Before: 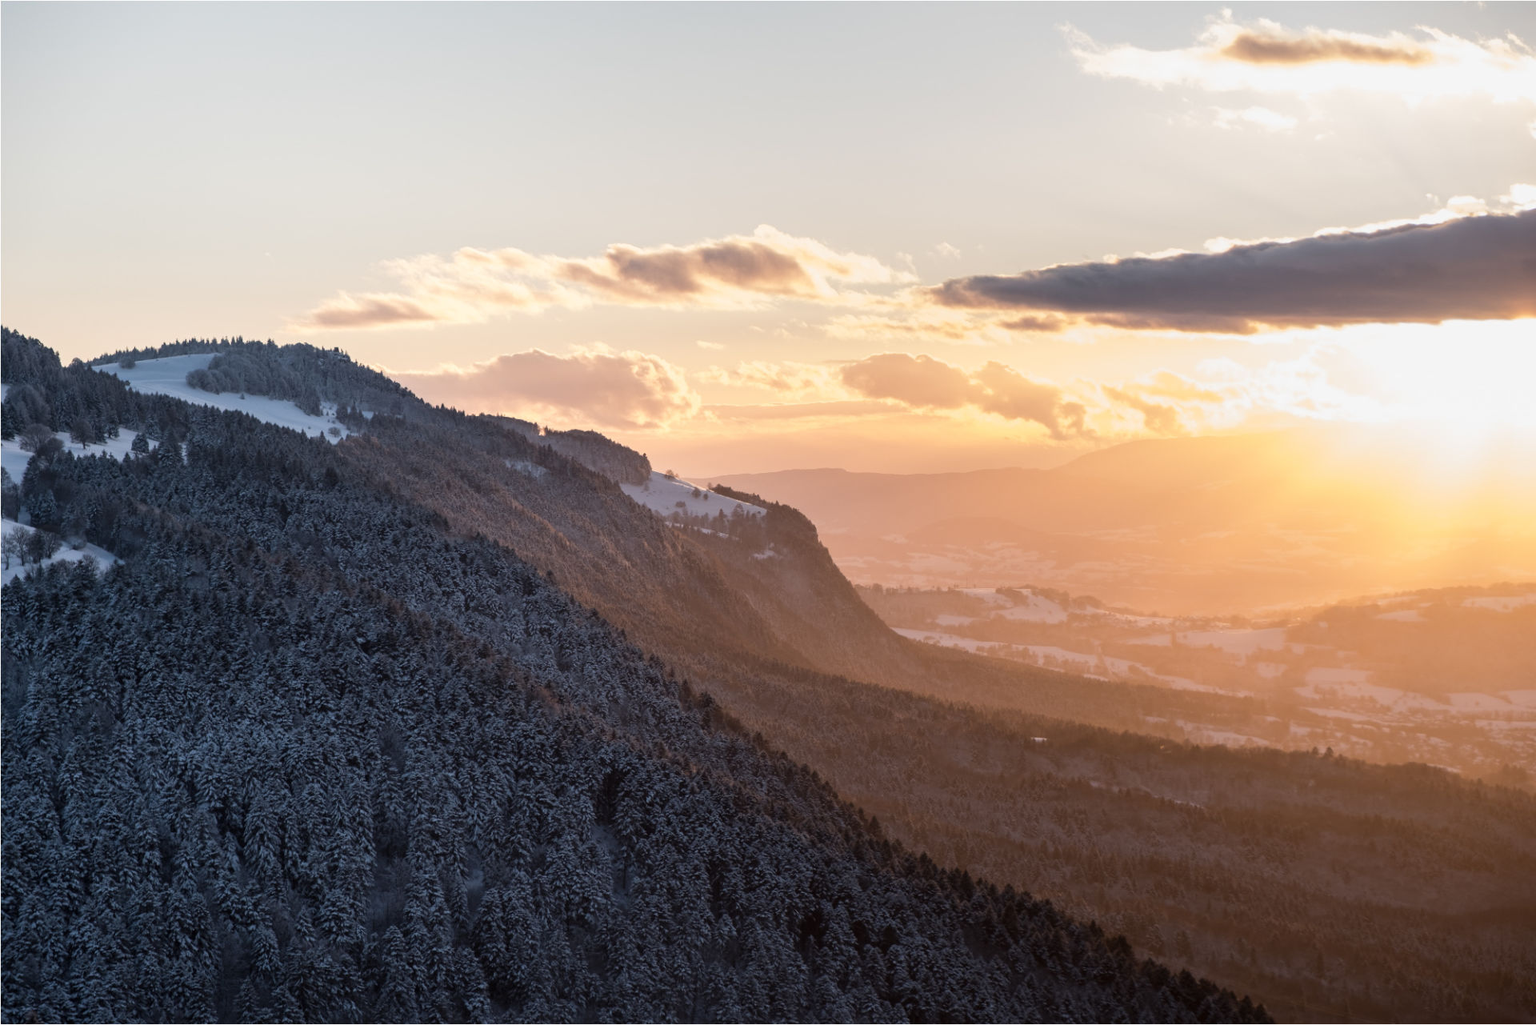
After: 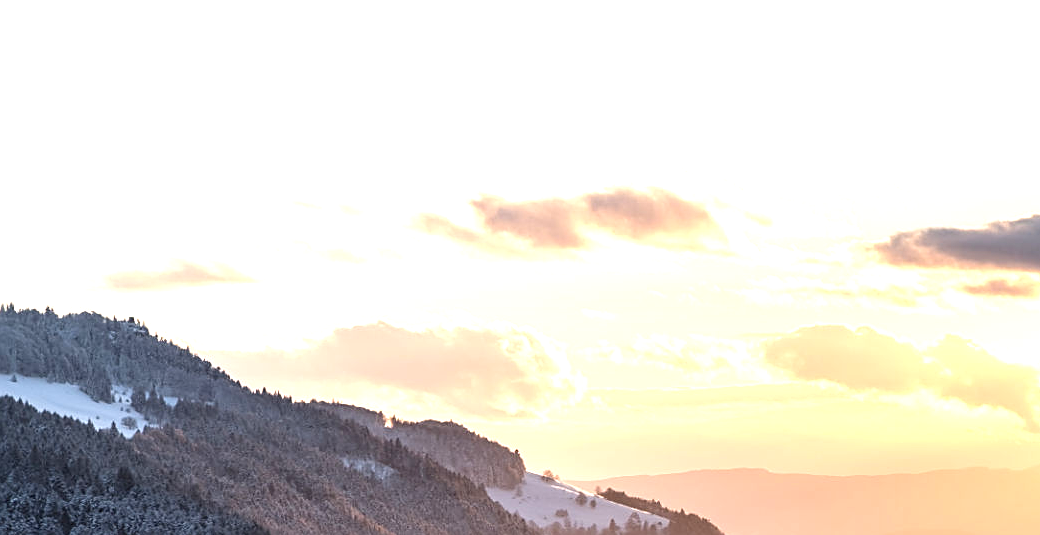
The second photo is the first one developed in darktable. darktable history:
exposure: black level correction 0, exposure 0.894 EV, compensate exposure bias true, compensate highlight preservation false
crop: left 15.089%, top 9.199%, right 30.733%, bottom 49.005%
sharpen: amount 0.5
